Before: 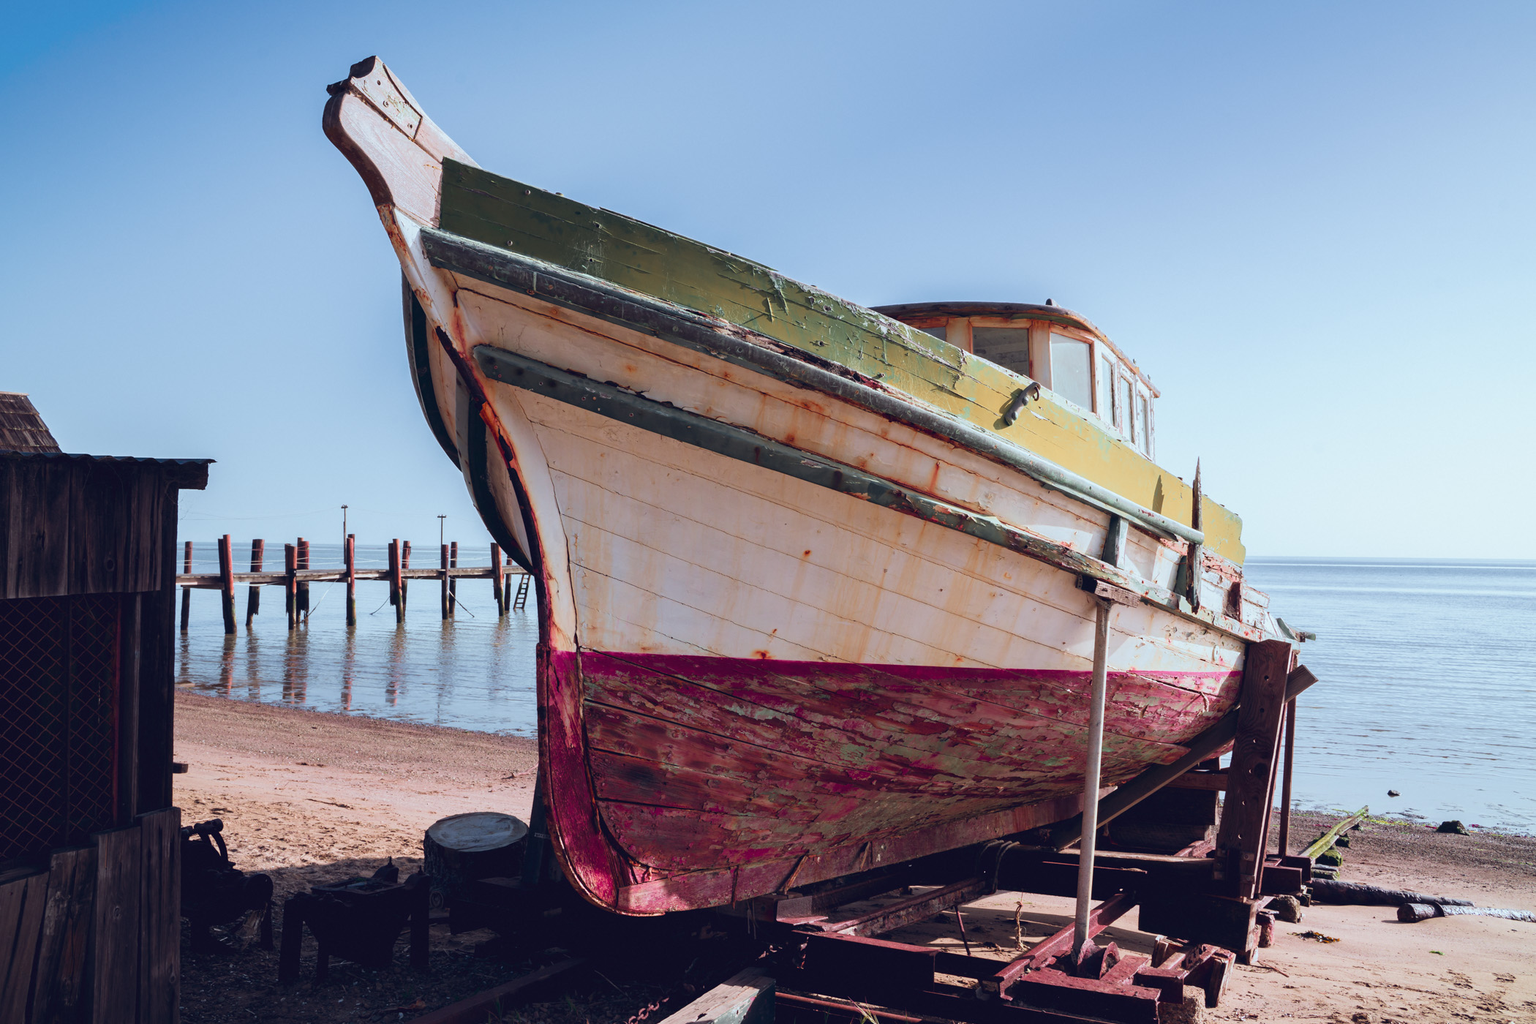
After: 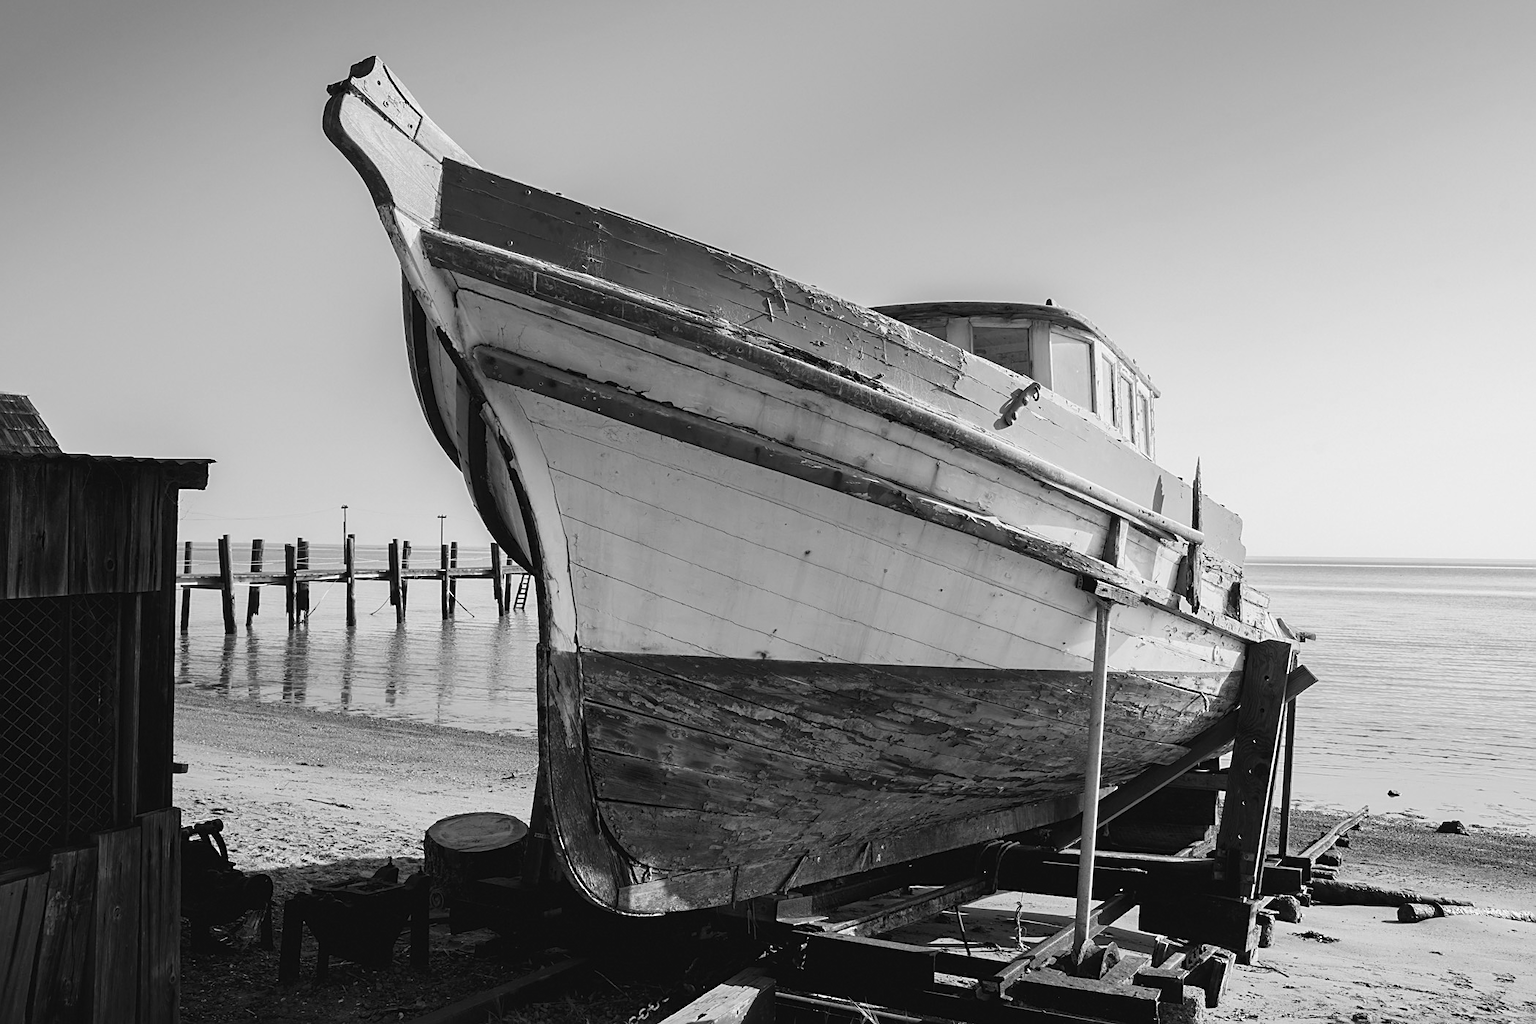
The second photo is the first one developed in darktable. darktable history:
contrast brightness saturation: saturation -0.999
sharpen: on, module defaults
